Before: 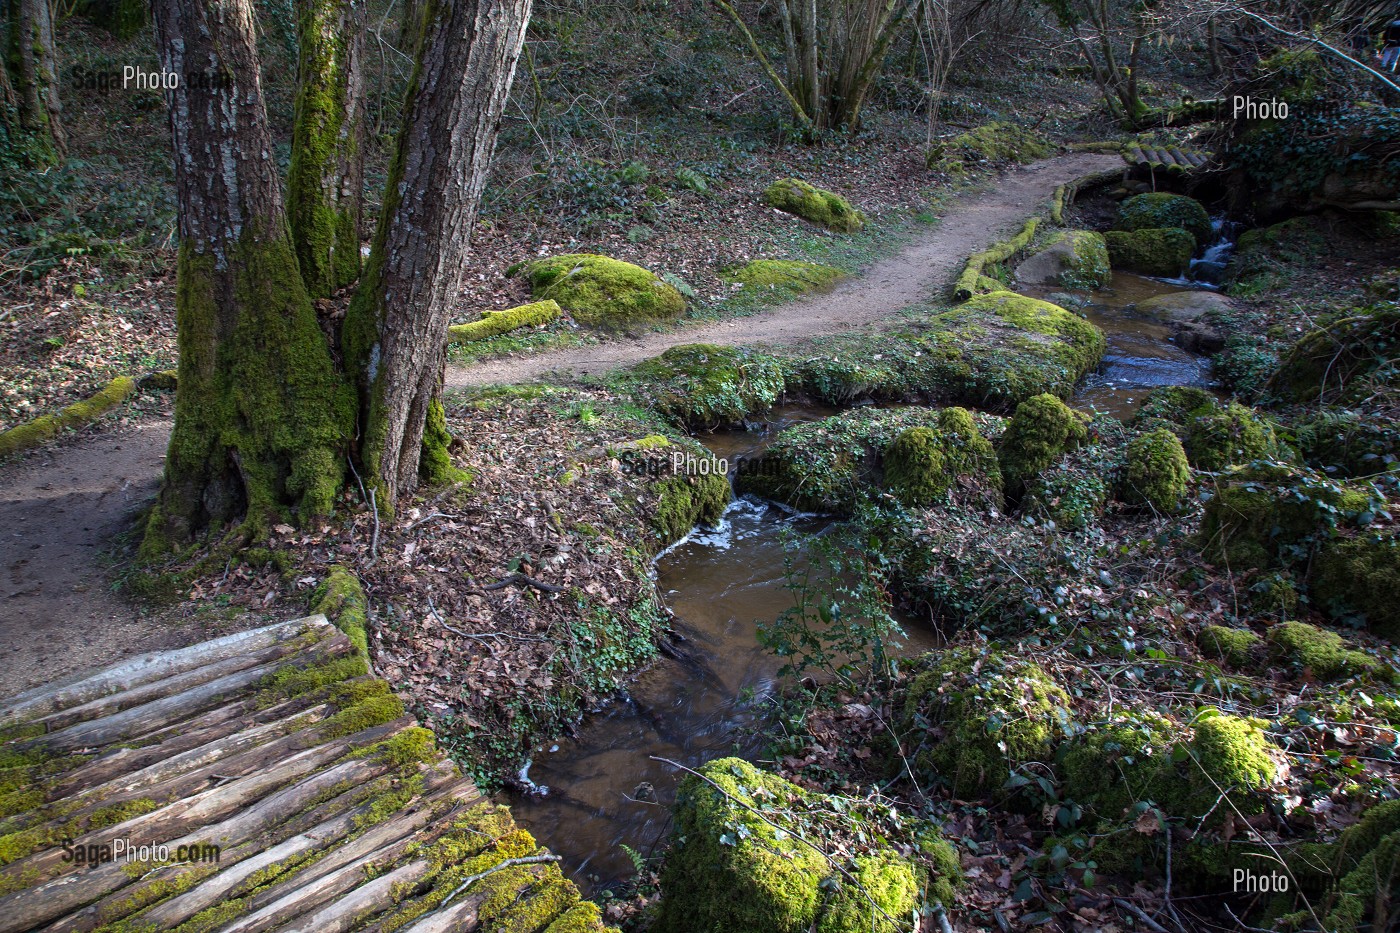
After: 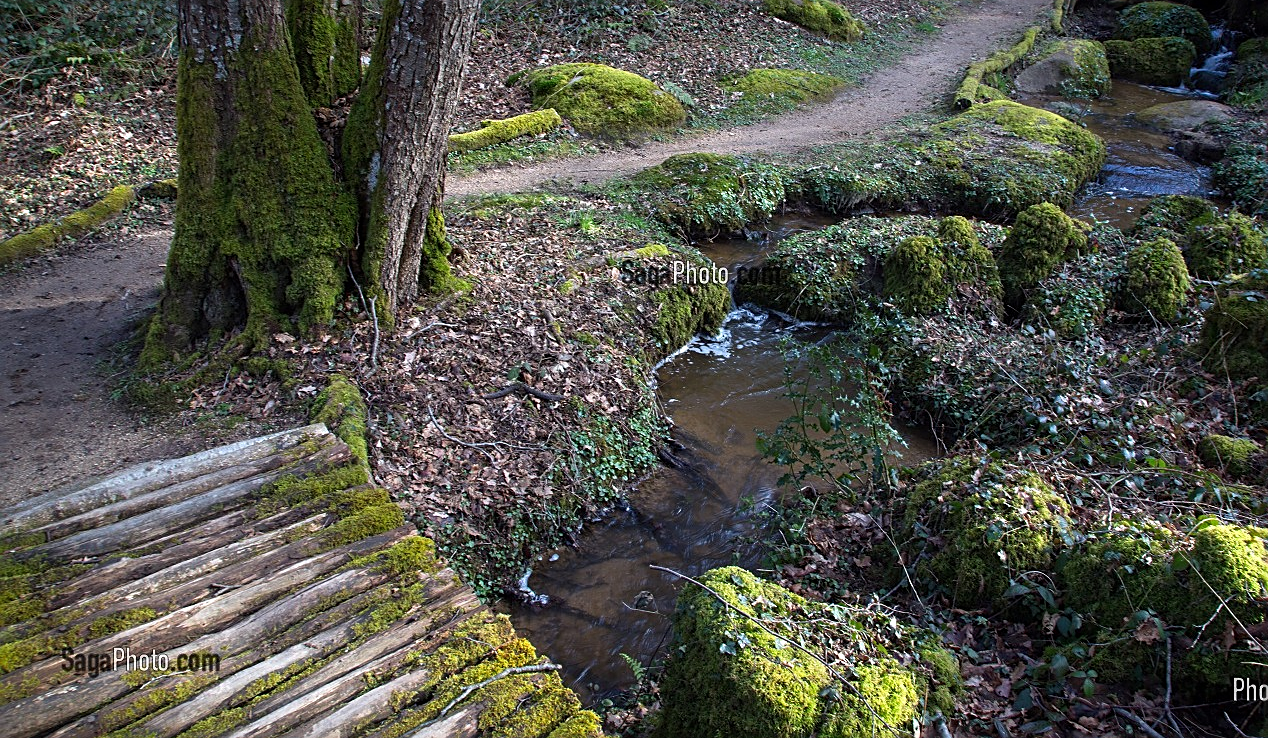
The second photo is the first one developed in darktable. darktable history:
sharpen: on, module defaults
crop: top 20.536%, right 9.364%, bottom 0.324%
